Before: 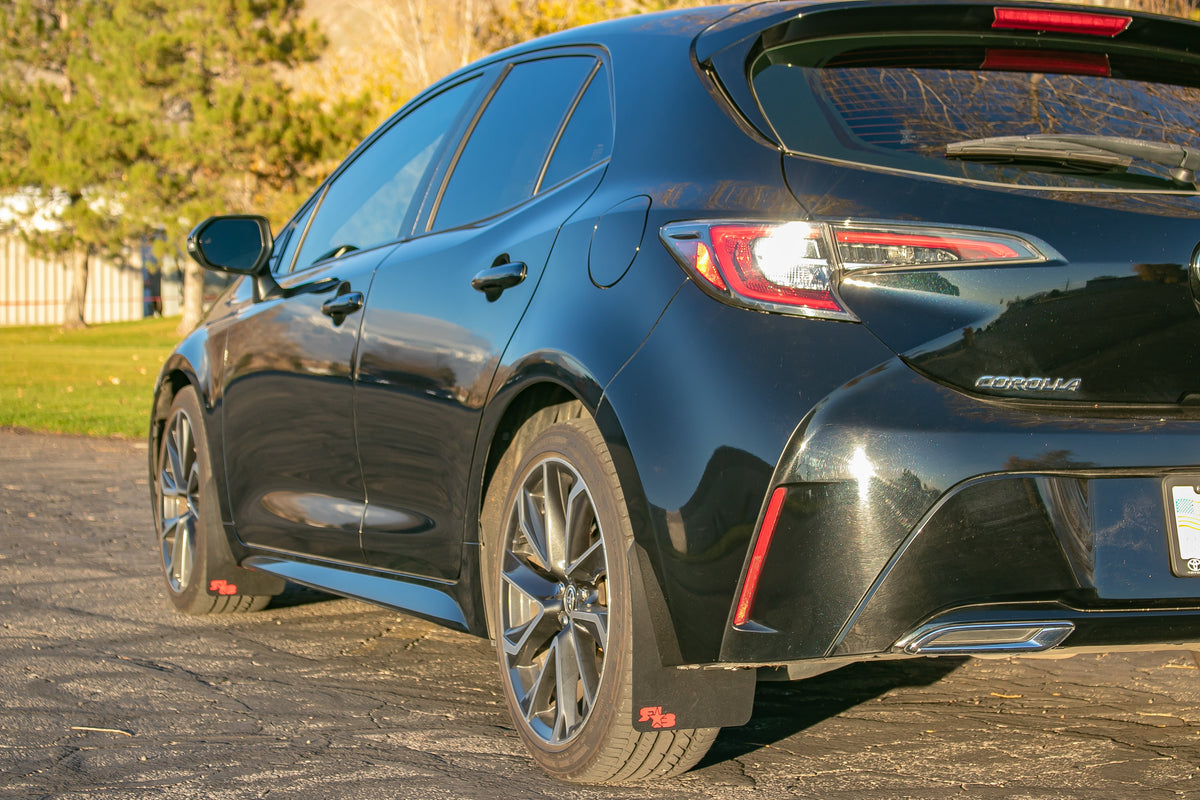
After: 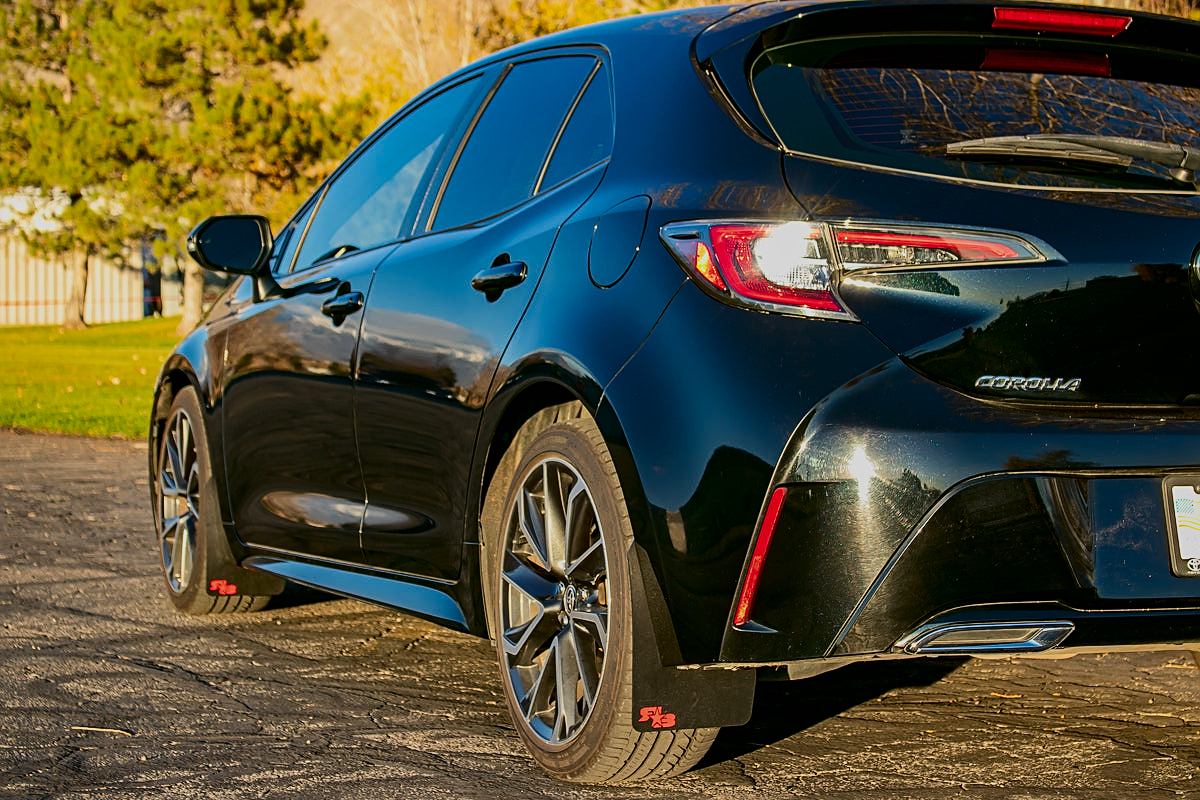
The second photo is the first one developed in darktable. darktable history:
sharpen: on, module defaults
filmic rgb: black relative exposure -7.65 EV, white relative exposure 4.56 EV, hardness 3.61, color science v6 (2022), iterations of high-quality reconstruction 0
contrast brightness saturation: contrast 0.217, brightness -0.183, saturation 0.235
